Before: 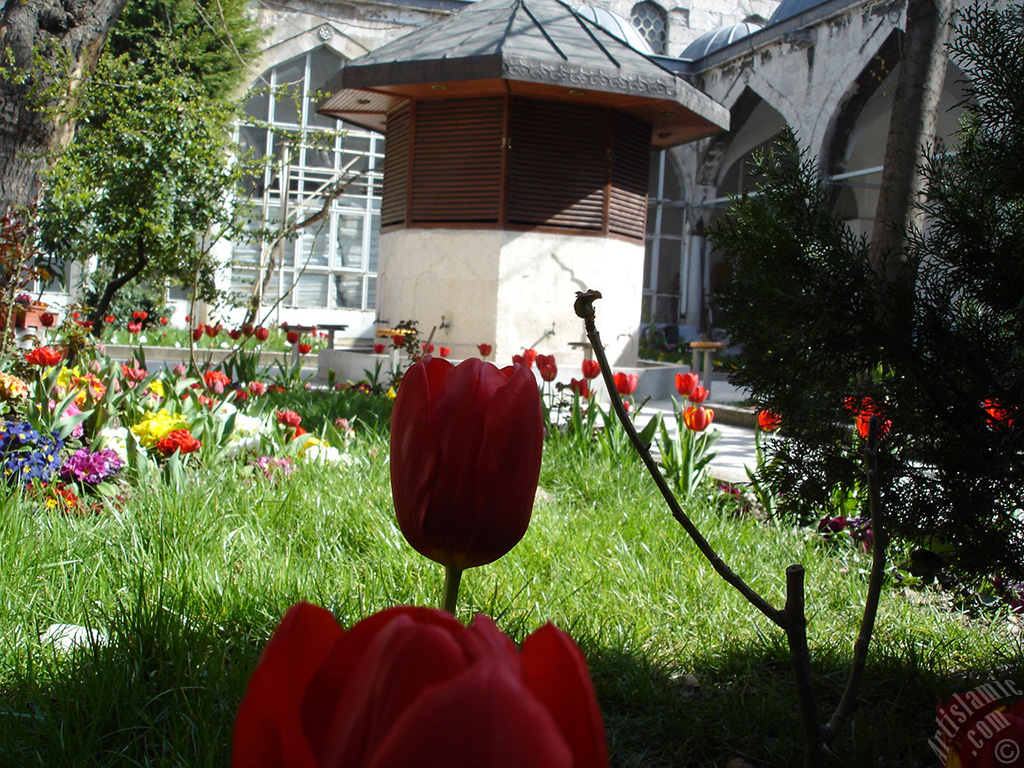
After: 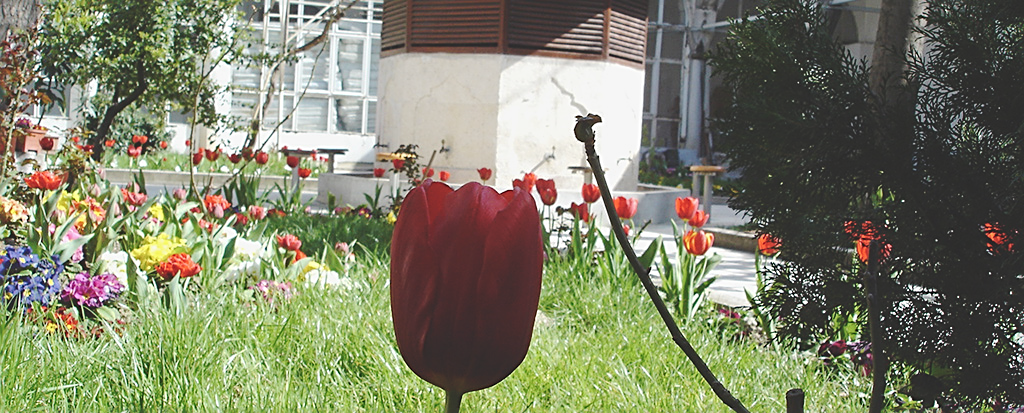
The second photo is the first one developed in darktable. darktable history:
crop and rotate: top 22.944%, bottom 23.184%
tone equalizer: on, module defaults
sharpen: on, module defaults
exposure: black level correction -0.015, exposure -0.134 EV, compensate highlight preservation false
base curve: curves: ch0 [(0, 0) (0.158, 0.273) (0.879, 0.895) (1, 1)], preserve colors none
